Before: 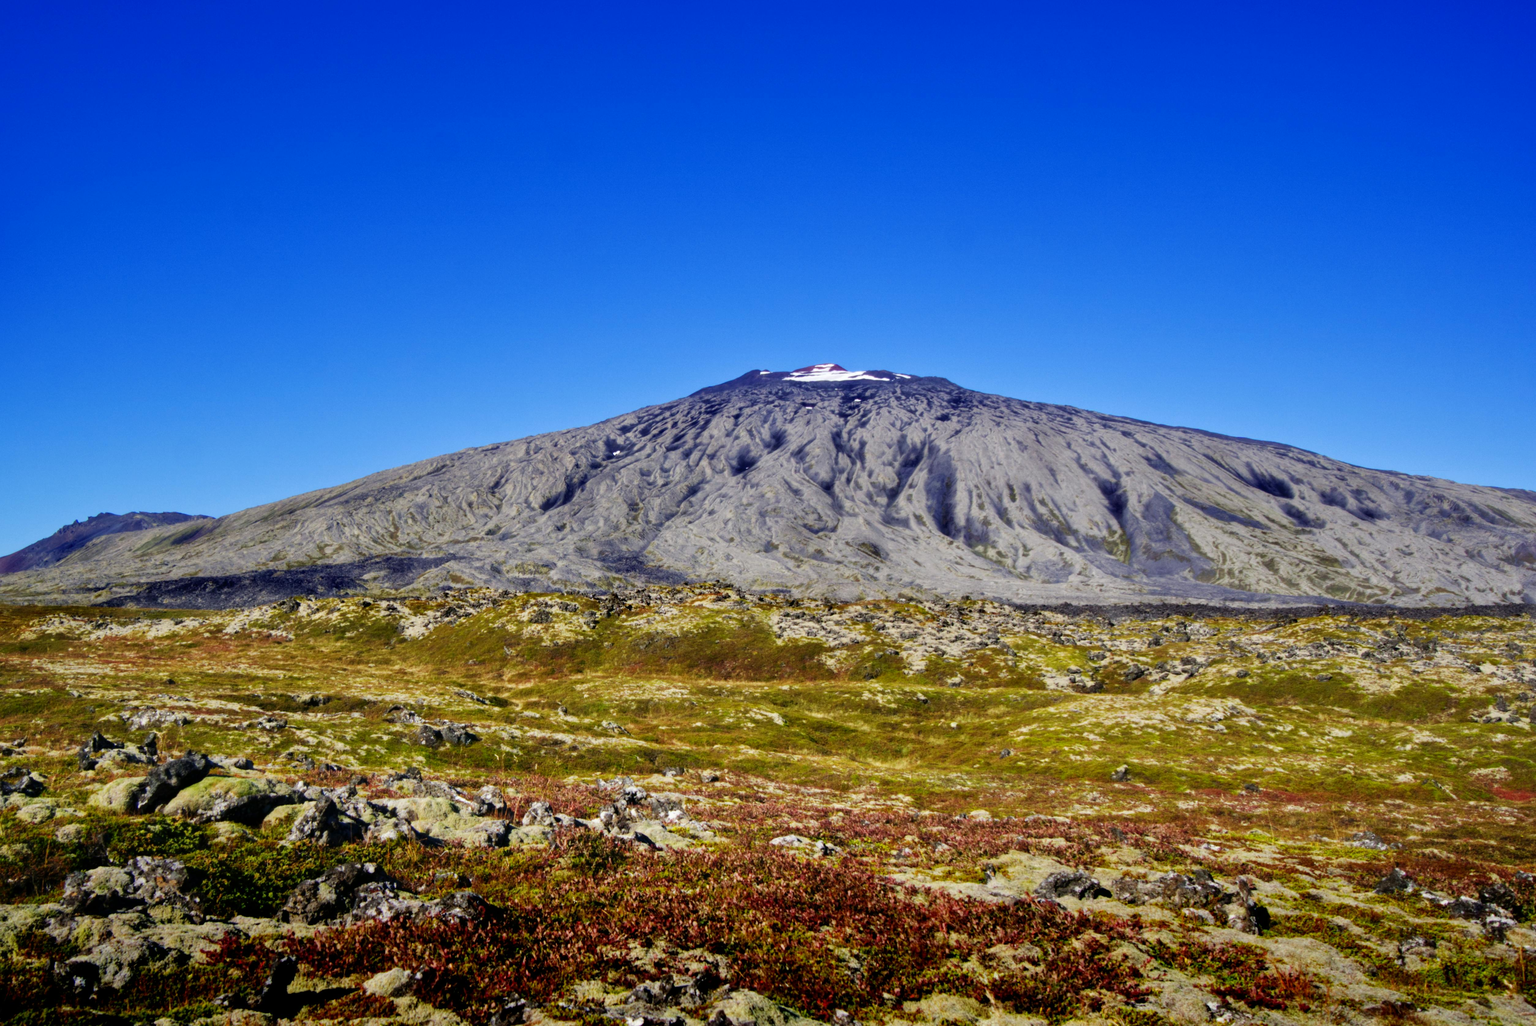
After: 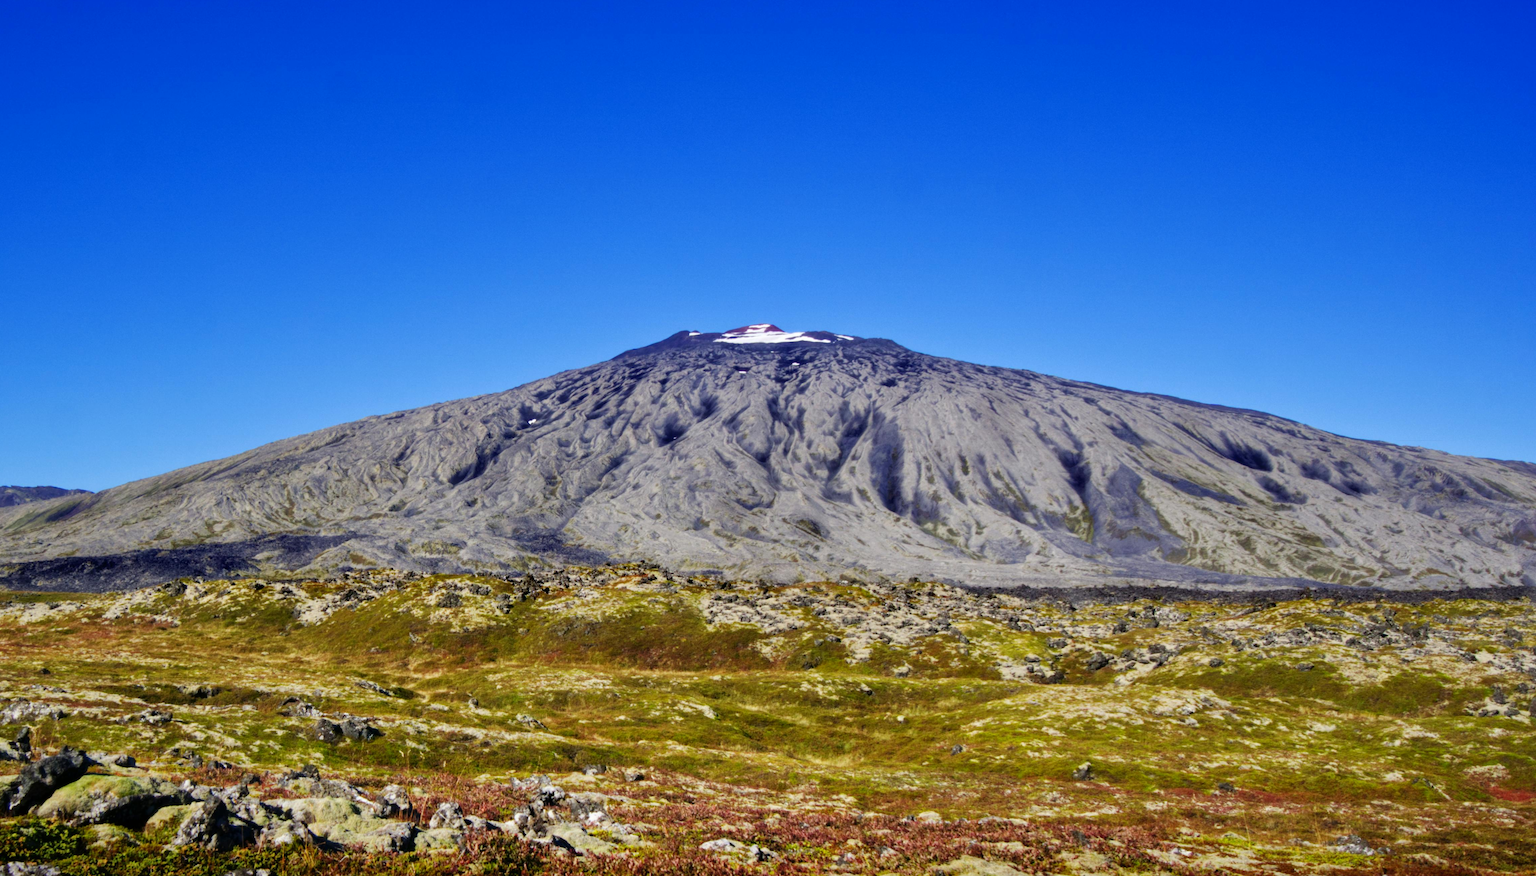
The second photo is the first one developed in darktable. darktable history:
crop: left 8.444%, top 6.576%, bottom 15.212%
